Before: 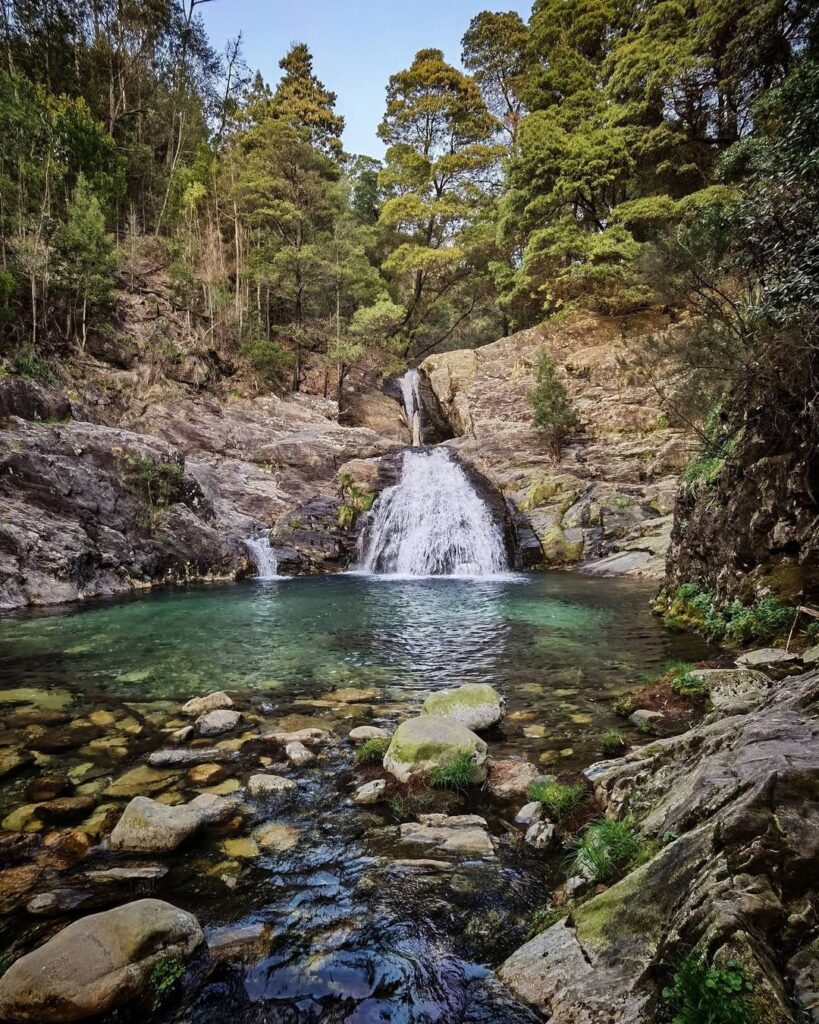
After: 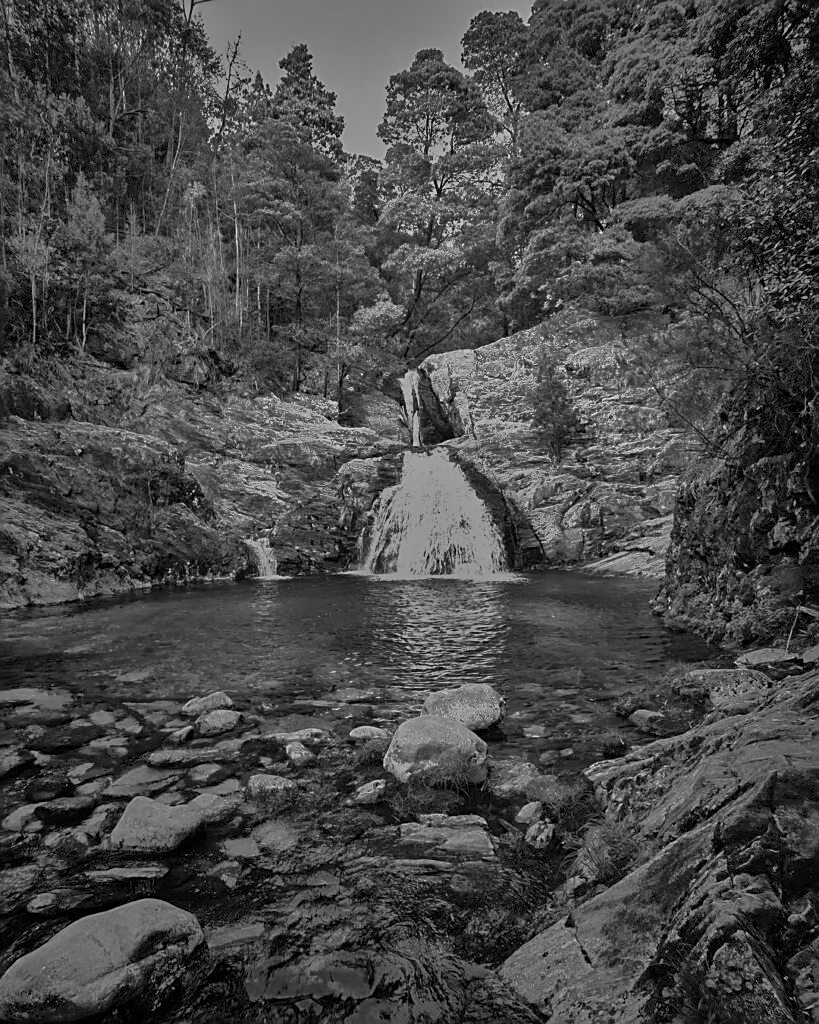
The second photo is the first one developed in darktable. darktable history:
sharpen: on, module defaults
tone equalizer: -7 EV -0.63 EV, -6 EV 1 EV, -5 EV -0.45 EV, -4 EV 0.43 EV, -3 EV 0.41 EV, -2 EV 0.15 EV, -1 EV -0.15 EV, +0 EV -0.39 EV, smoothing diameter 25%, edges refinement/feathering 10, preserve details guided filter
monochrome: a 79.32, b 81.83, size 1.1
